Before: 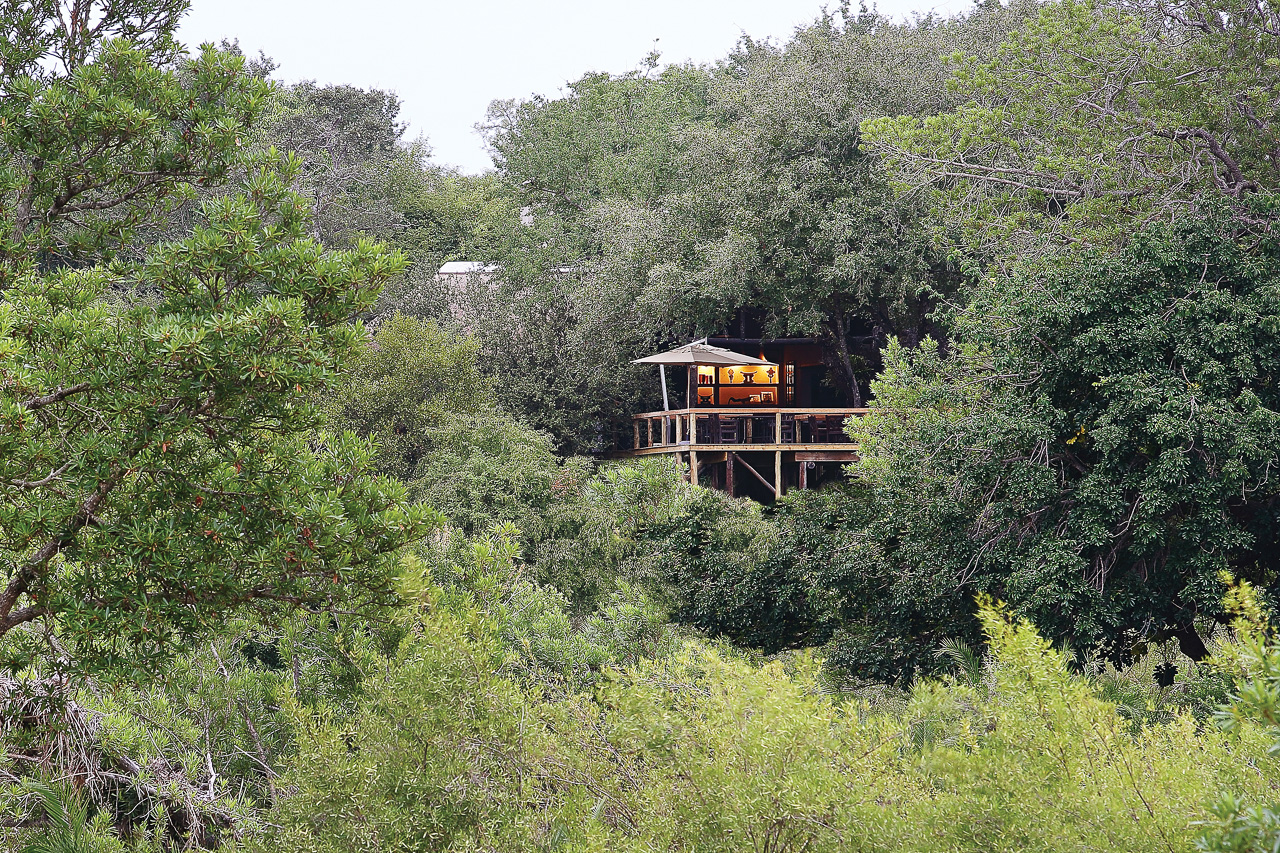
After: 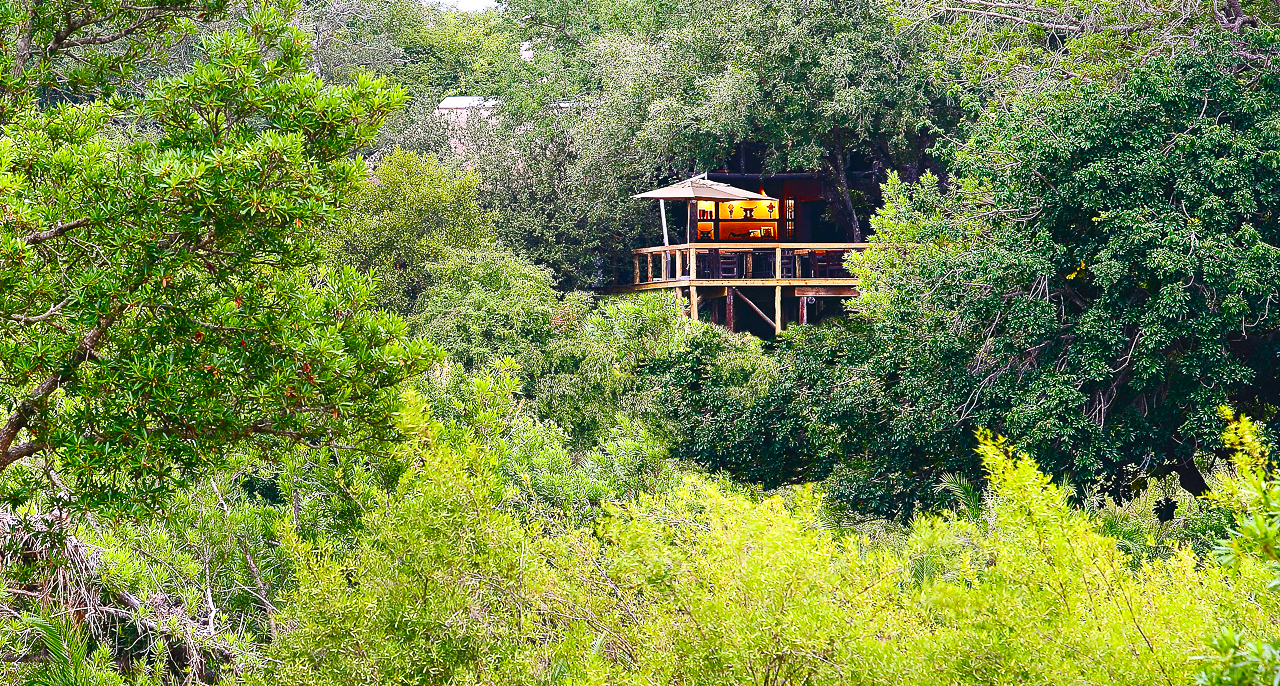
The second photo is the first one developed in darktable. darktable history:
crop and rotate: top 19.561%
tone equalizer: -8 EV -0.398 EV, -7 EV -0.418 EV, -6 EV -0.352 EV, -5 EV -0.239 EV, -3 EV 0.236 EV, -2 EV 0.349 EV, -1 EV 0.384 EV, +0 EV 0.411 EV, edges refinement/feathering 500, mask exposure compensation -1.57 EV, preserve details no
contrast brightness saturation: contrast 0.2, brightness 0.163, saturation 0.219
color balance rgb: shadows lift › chroma 2.05%, shadows lift › hue 185.34°, perceptual saturation grading › global saturation 20%, perceptual saturation grading › highlights -25.528%, perceptual saturation grading › shadows 49.907%, global vibrance 40.971%
